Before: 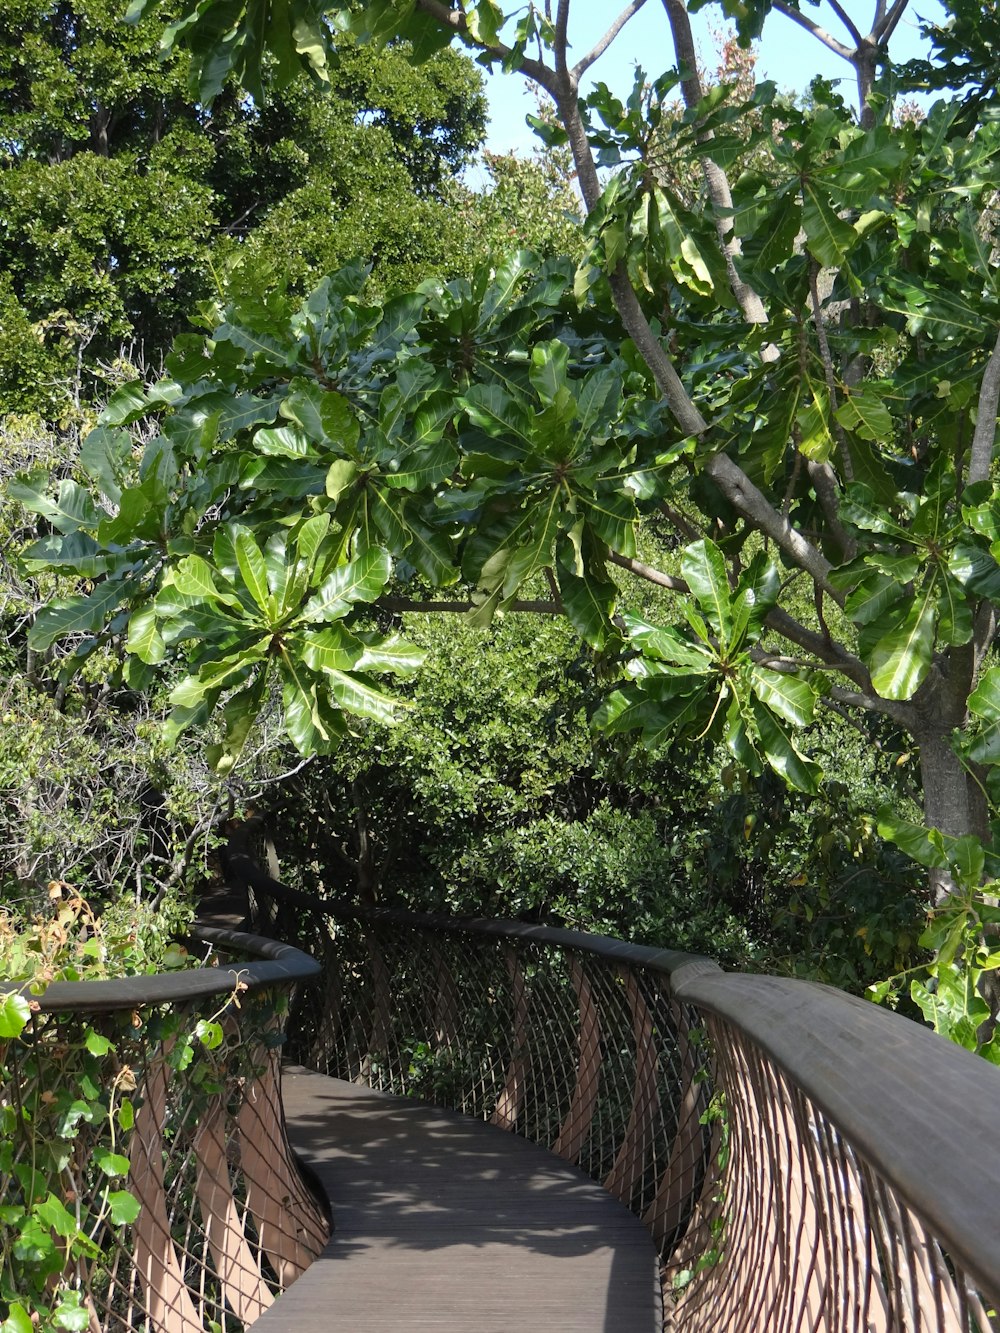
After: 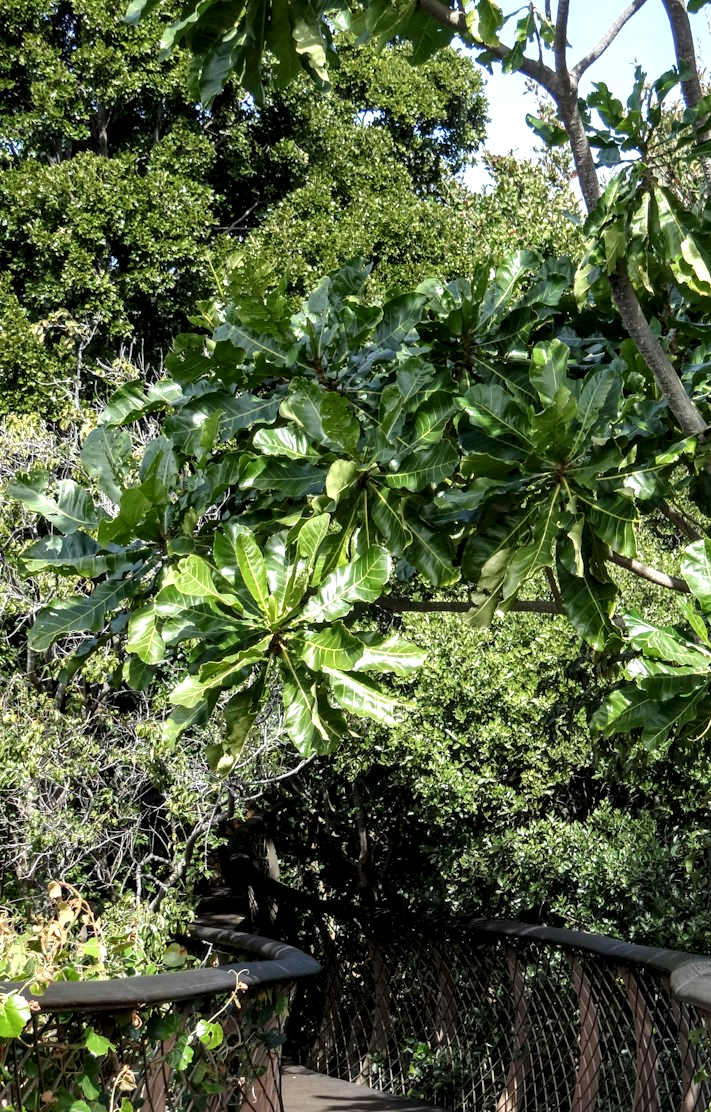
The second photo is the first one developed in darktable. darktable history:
crop: right 28.886%, bottom 16.569%
local contrast: highlights 65%, shadows 54%, detail 168%, midtone range 0.517
